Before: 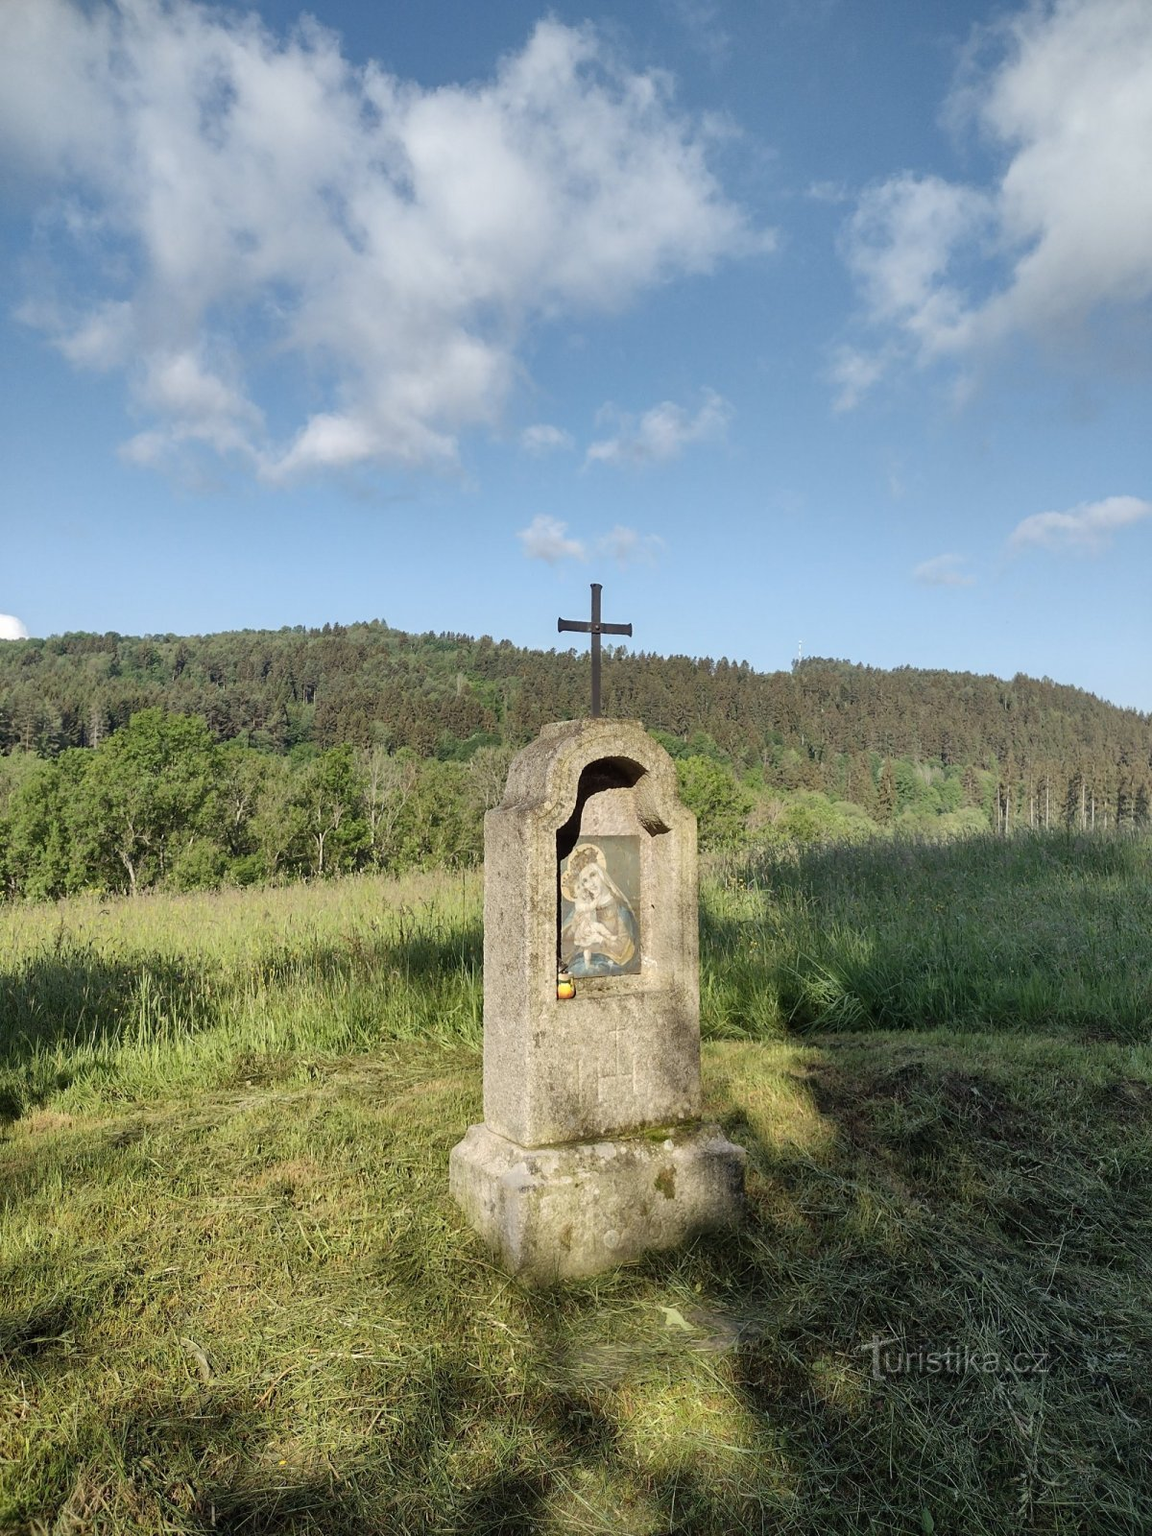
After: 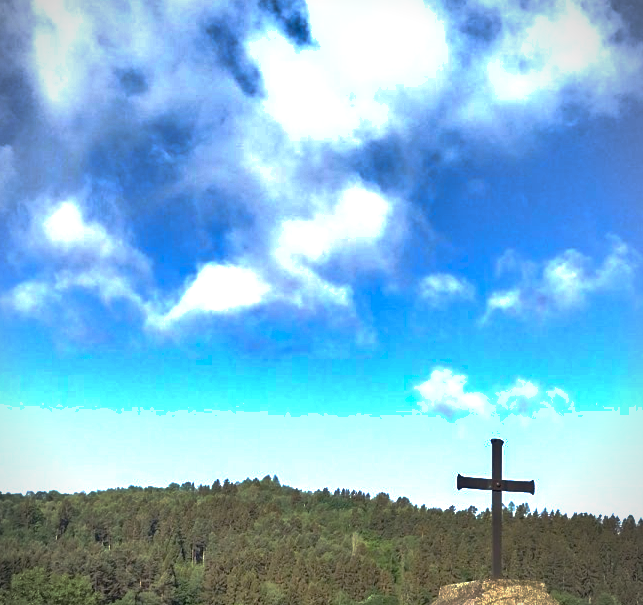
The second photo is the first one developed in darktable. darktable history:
shadows and highlights: soften with gaussian
crop: left 10.379%, top 10.595%, right 36.003%, bottom 51.584%
velvia: on, module defaults
vignetting: fall-off start 91.88%
base curve: curves: ch0 [(0, 0) (0.826, 0.587) (1, 1)], preserve colors none
exposure: exposure 0.947 EV, compensate highlight preservation false
